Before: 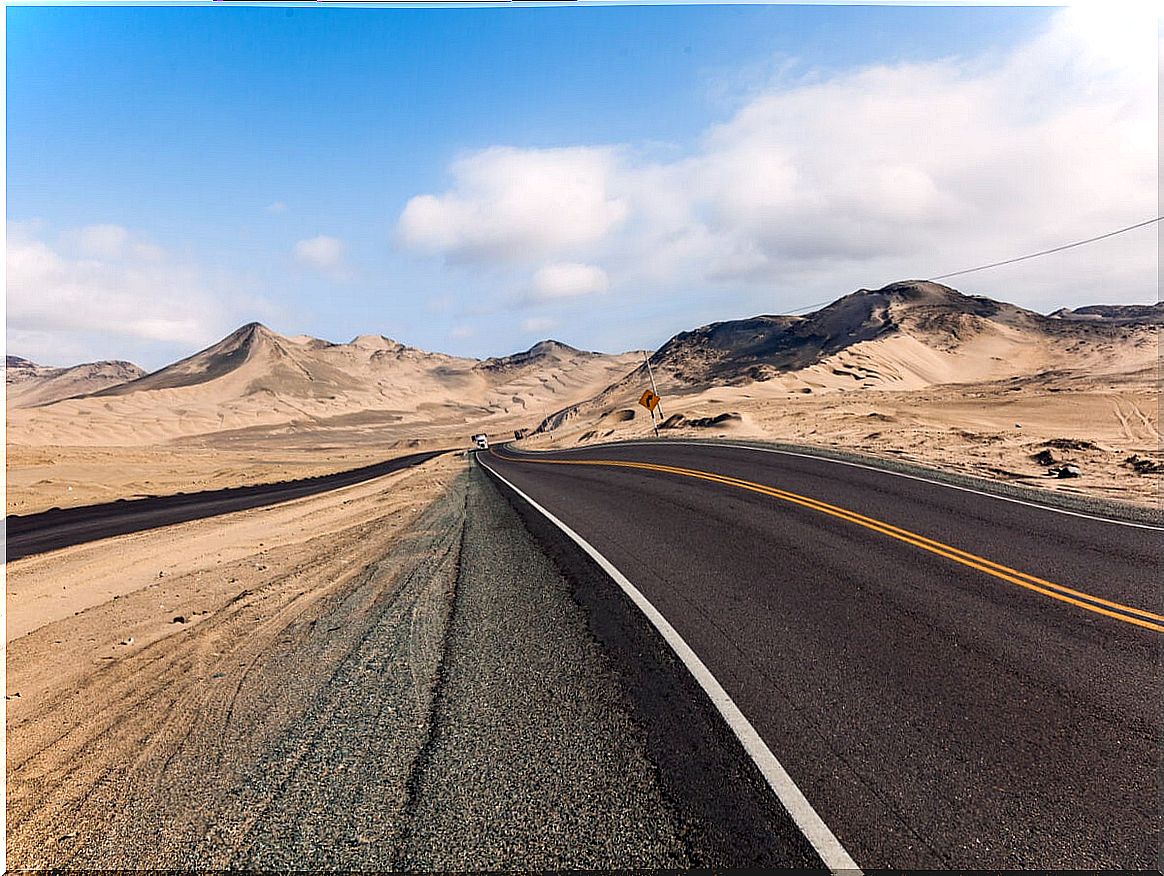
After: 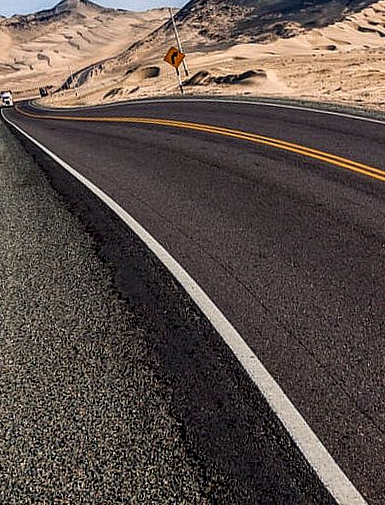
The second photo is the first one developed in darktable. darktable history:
local contrast: on, module defaults
crop: left 40.878%, top 39.176%, right 25.993%, bottom 3.081%
